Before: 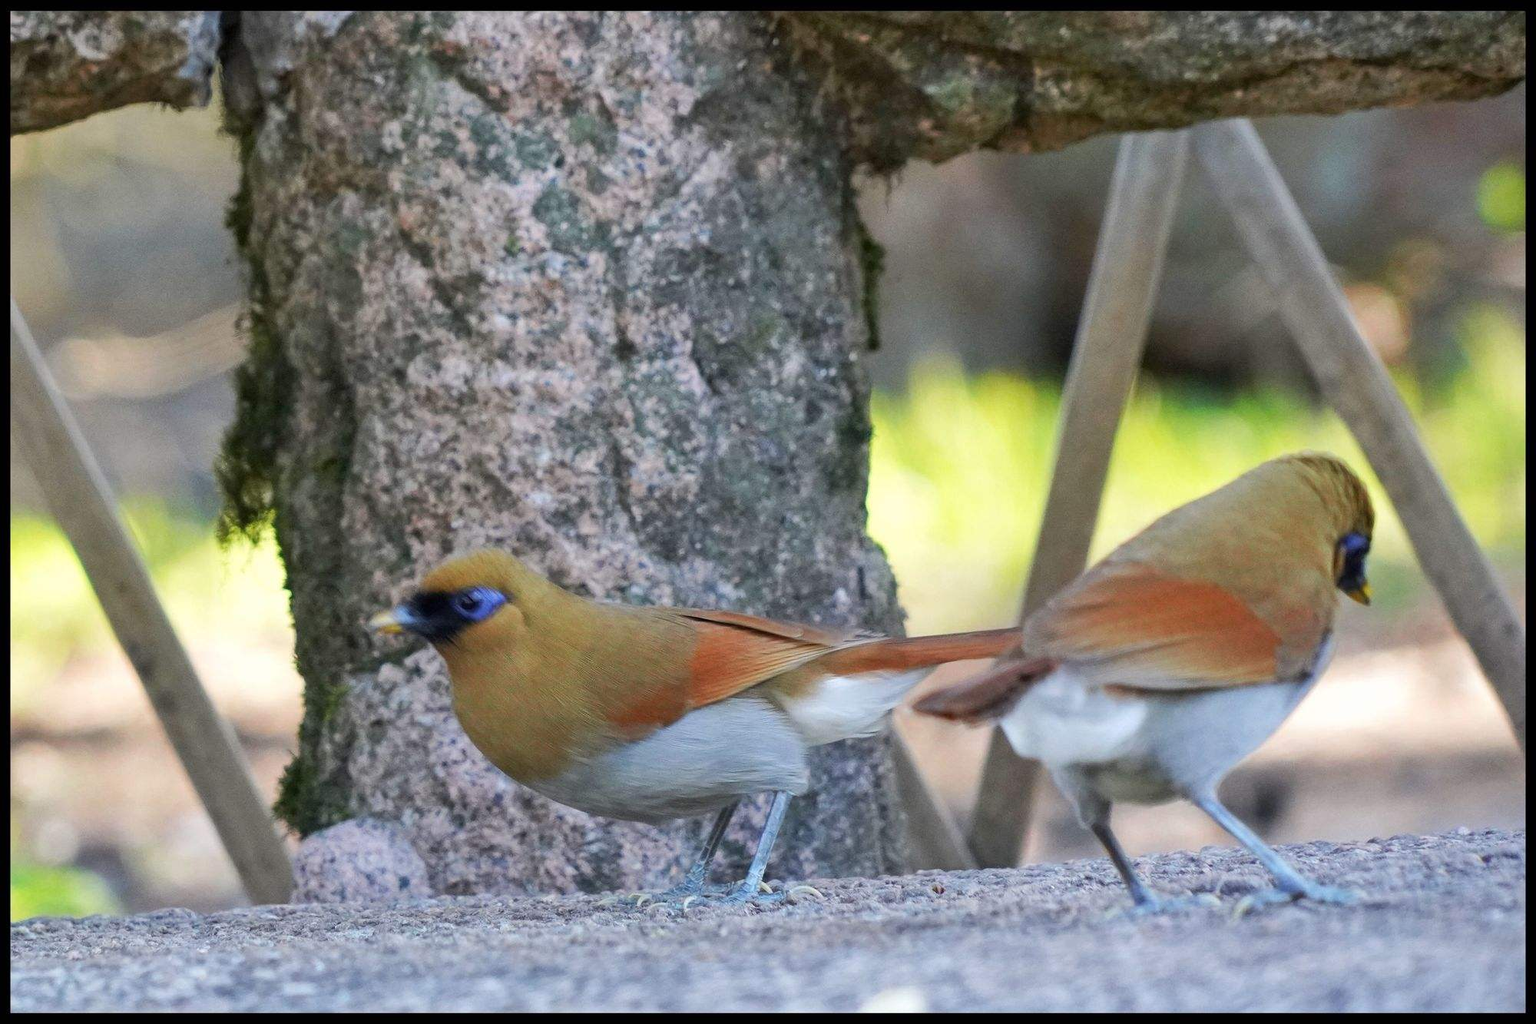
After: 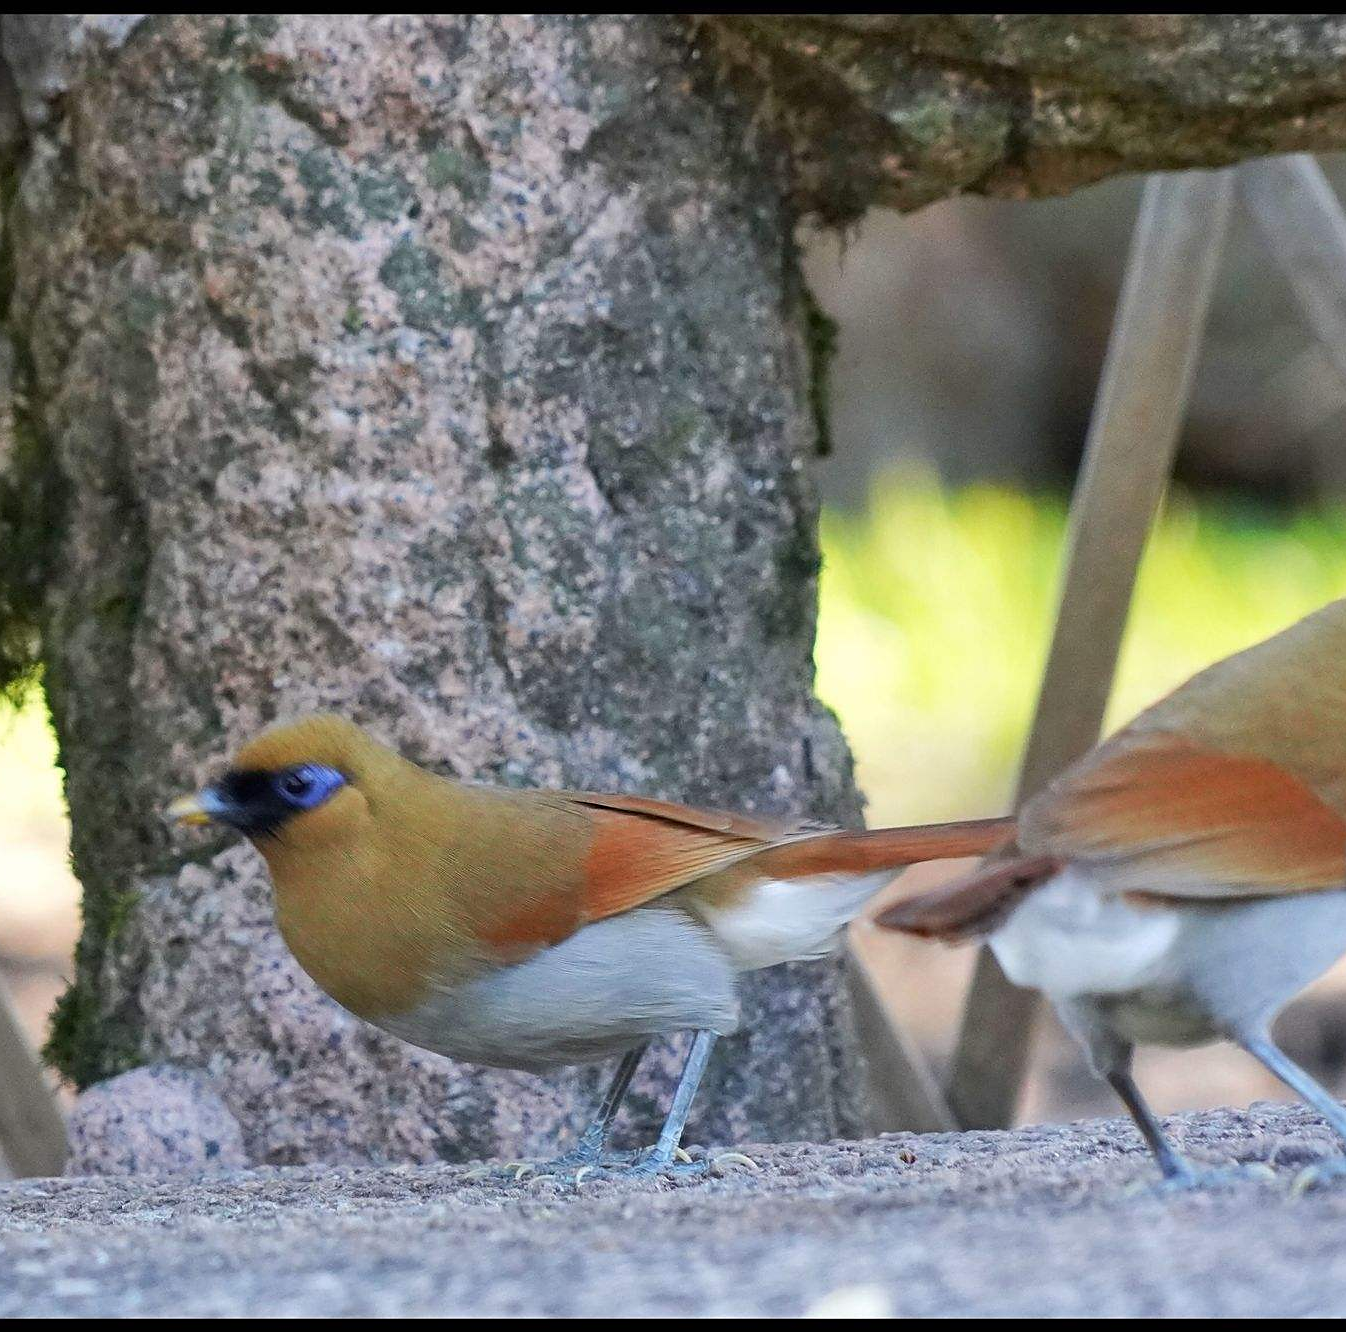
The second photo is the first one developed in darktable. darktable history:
crop and rotate: left 15.73%, right 16.968%
sharpen: radius 1.827, amount 0.412, threshold 1.136
